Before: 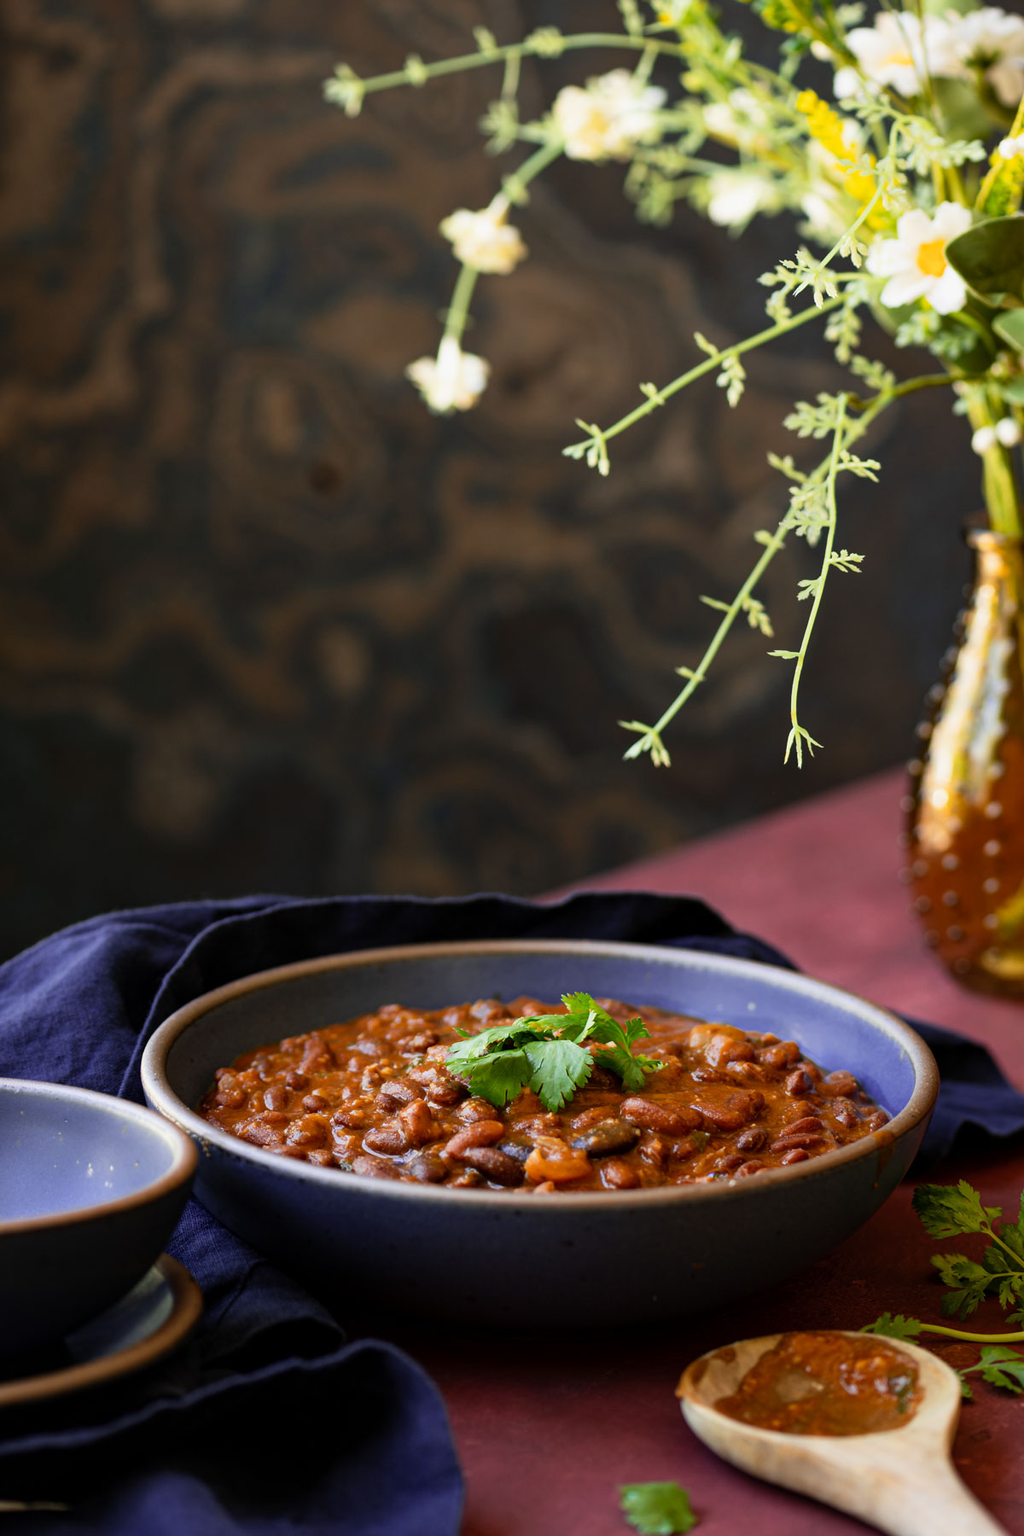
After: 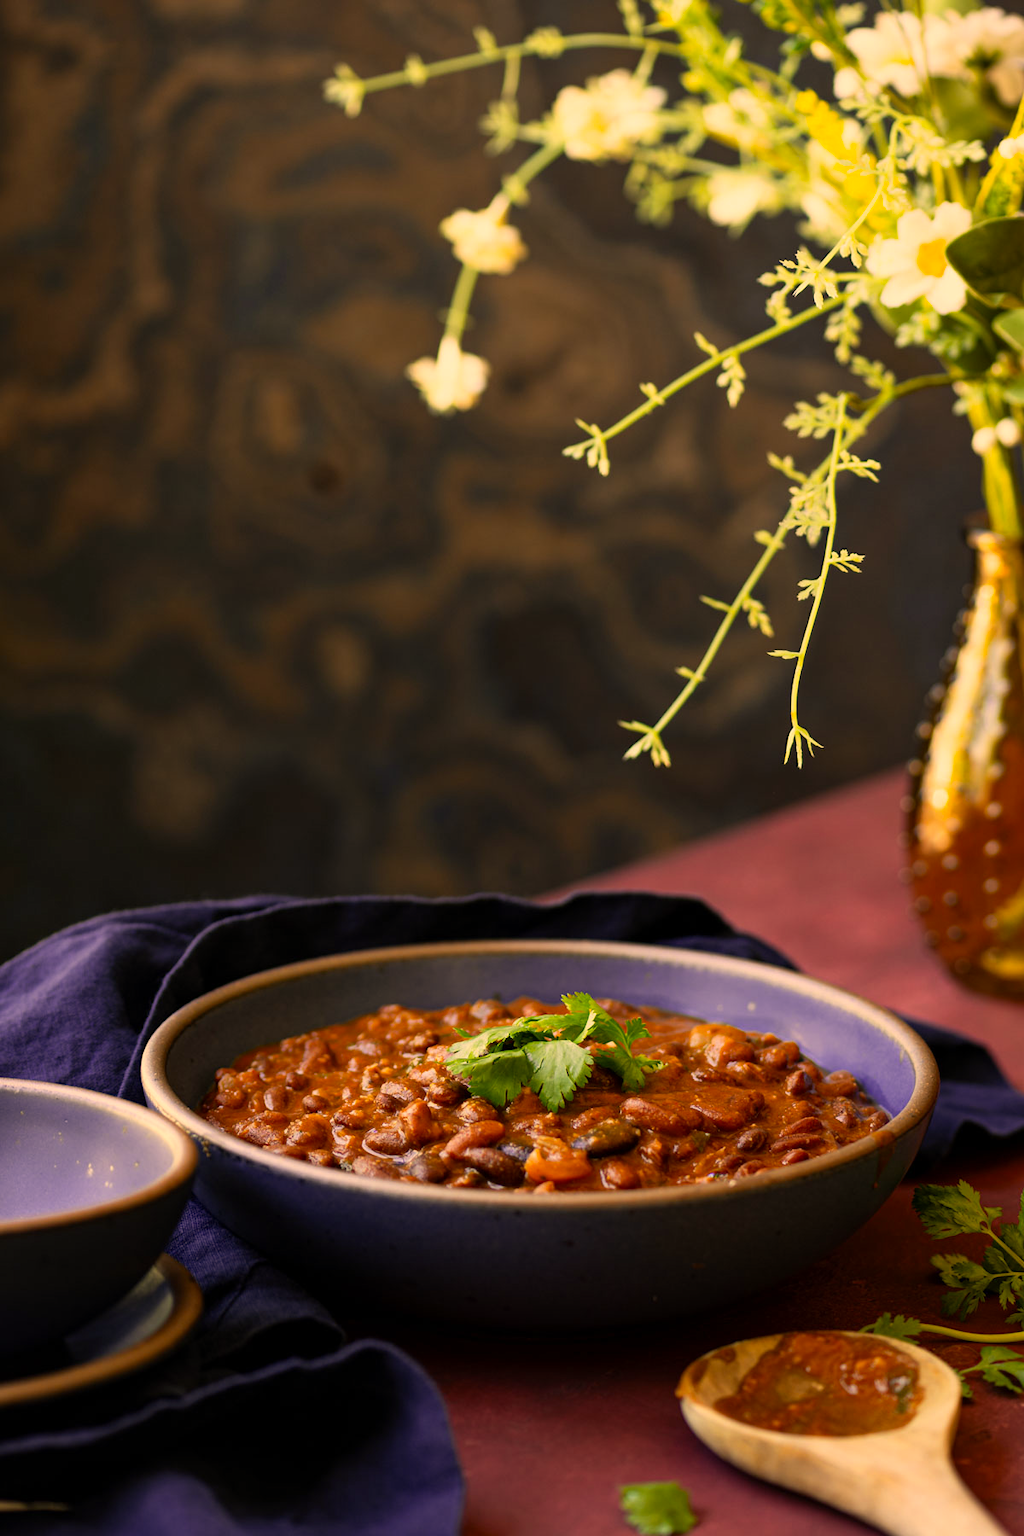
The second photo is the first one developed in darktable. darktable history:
color correction: highlights a* 14.86, highlights b* 31.99
